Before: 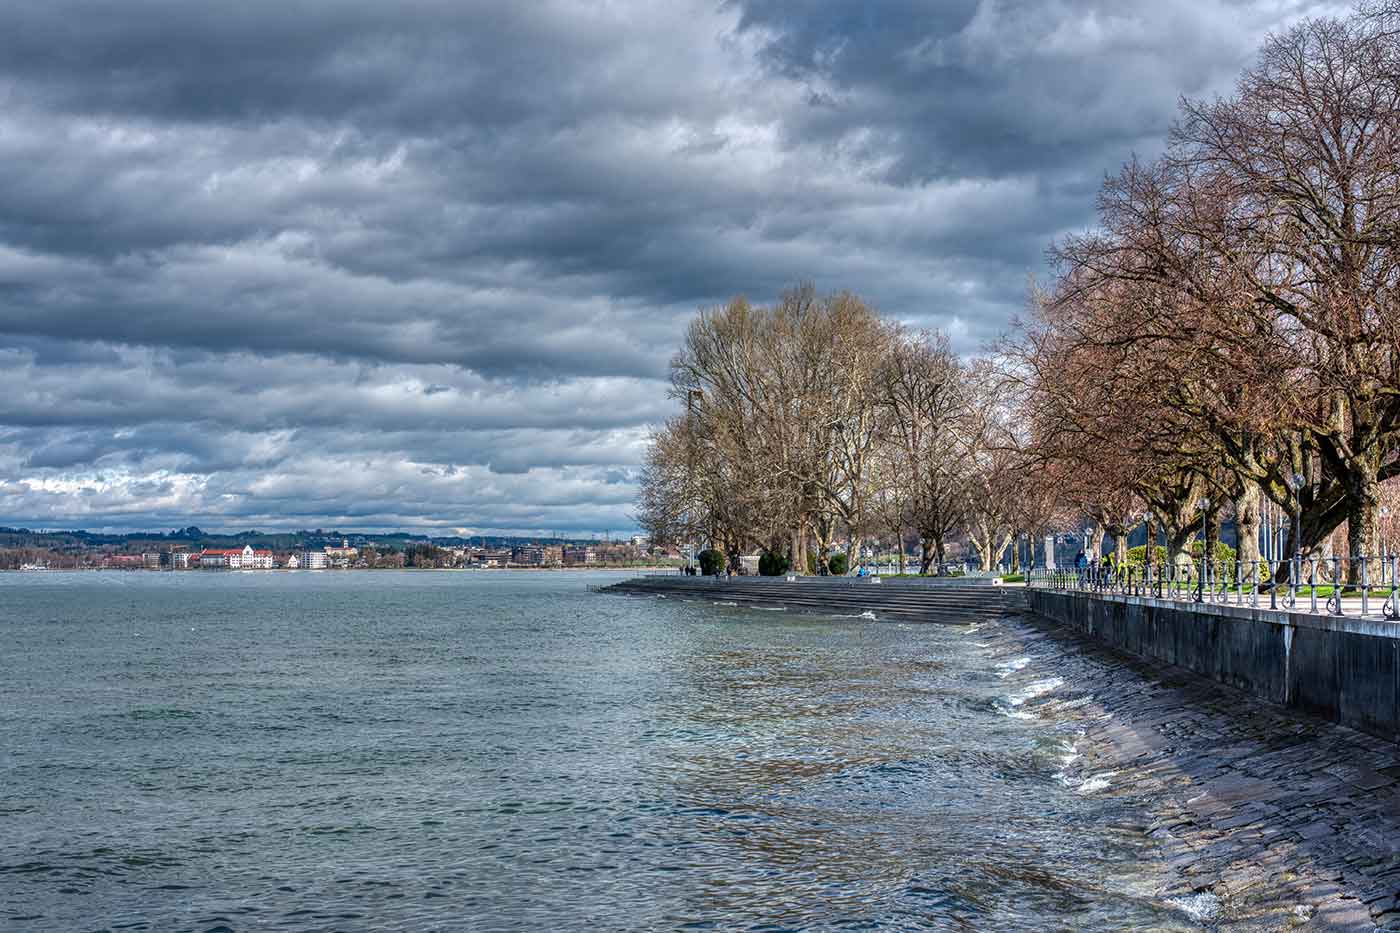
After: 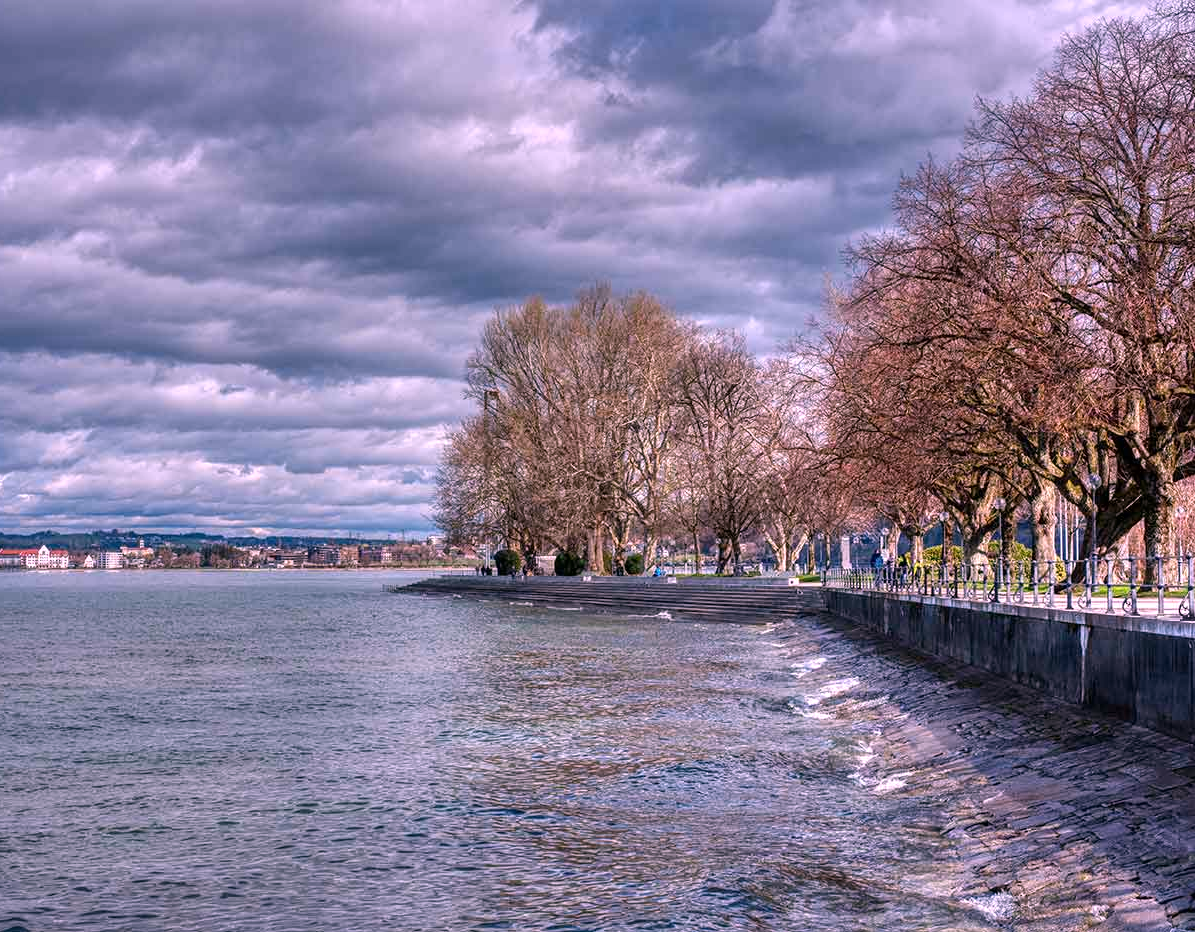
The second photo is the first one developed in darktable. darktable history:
crop and rotate: left 14.584%
white balance: red 1.188, blue 1.11
